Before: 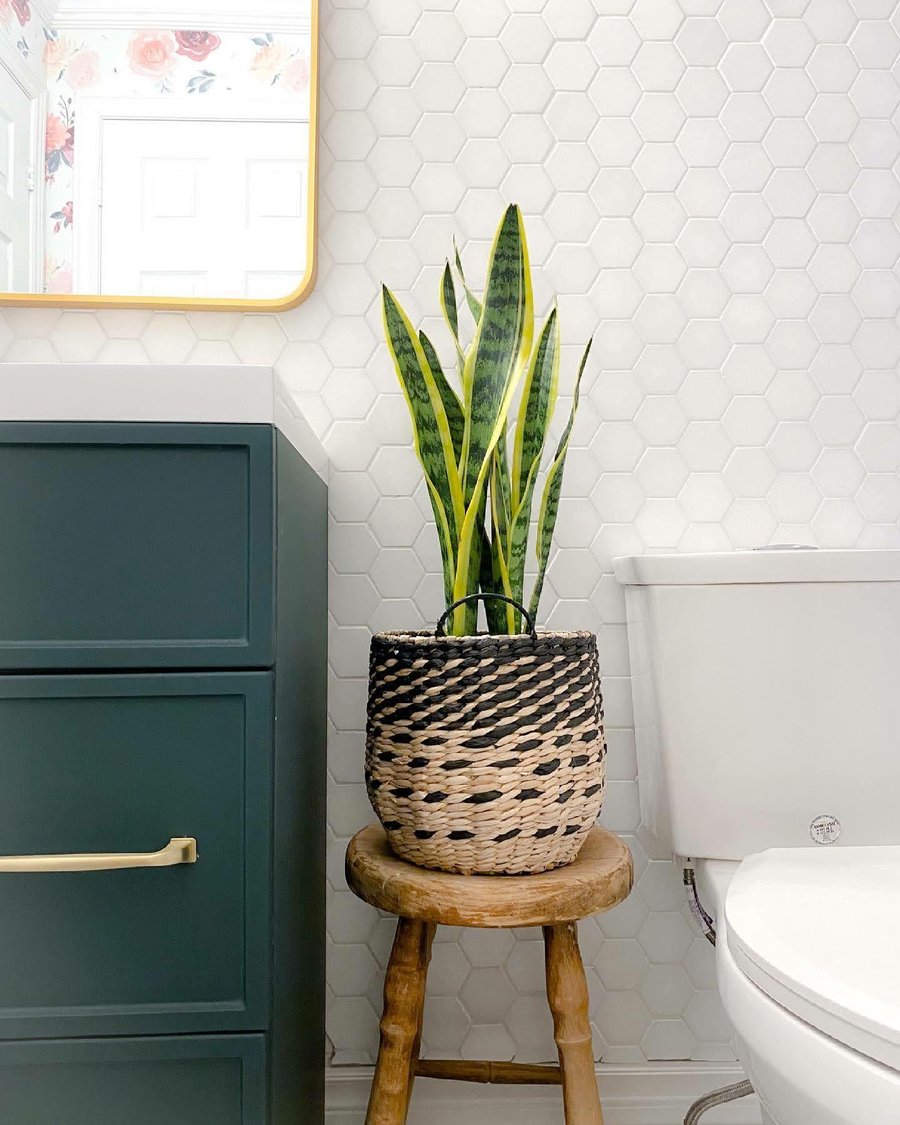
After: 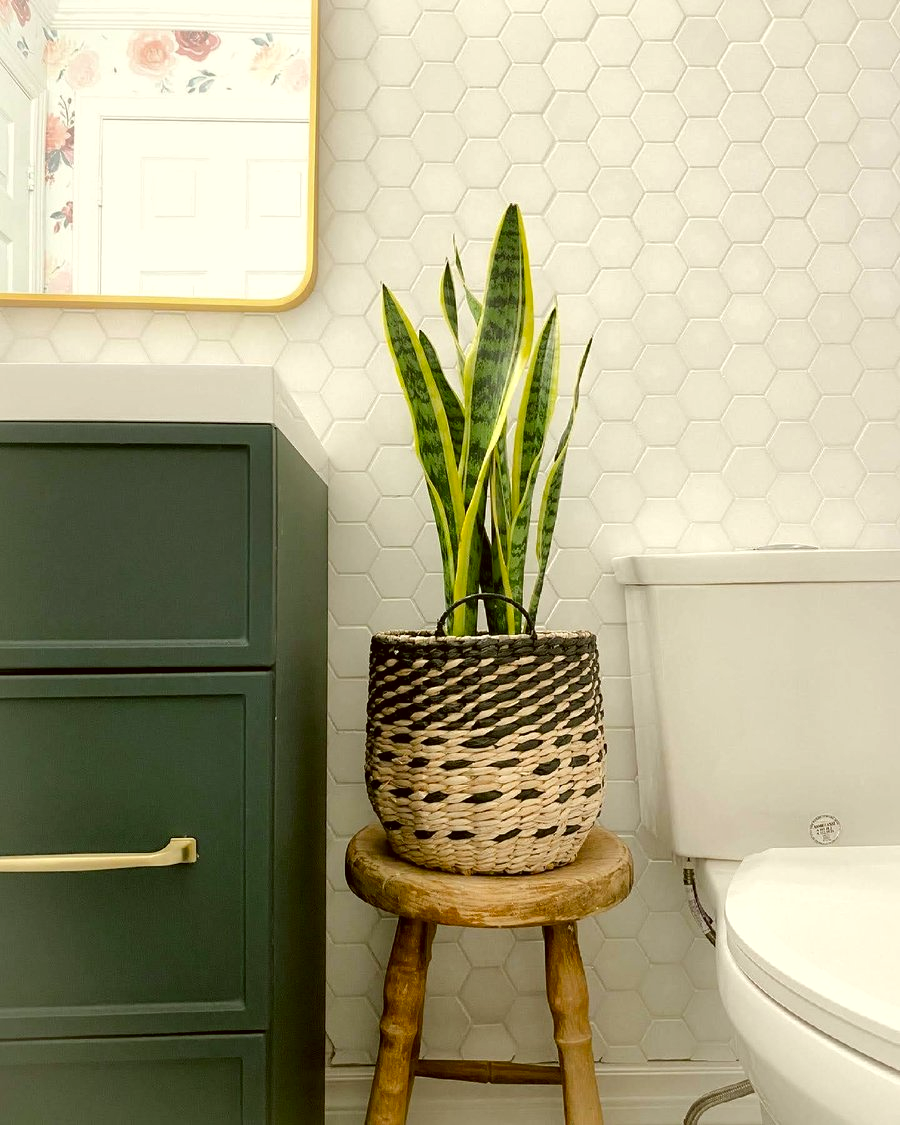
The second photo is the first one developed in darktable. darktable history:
color correction: highlights a* -1.43, highlights b* 10.12, shadows a* 0.395, shadows b* 19.35
local contrast: mode bilateral grid, contrast 20, coarseness 50, detail 130%, midtone range 0.2
